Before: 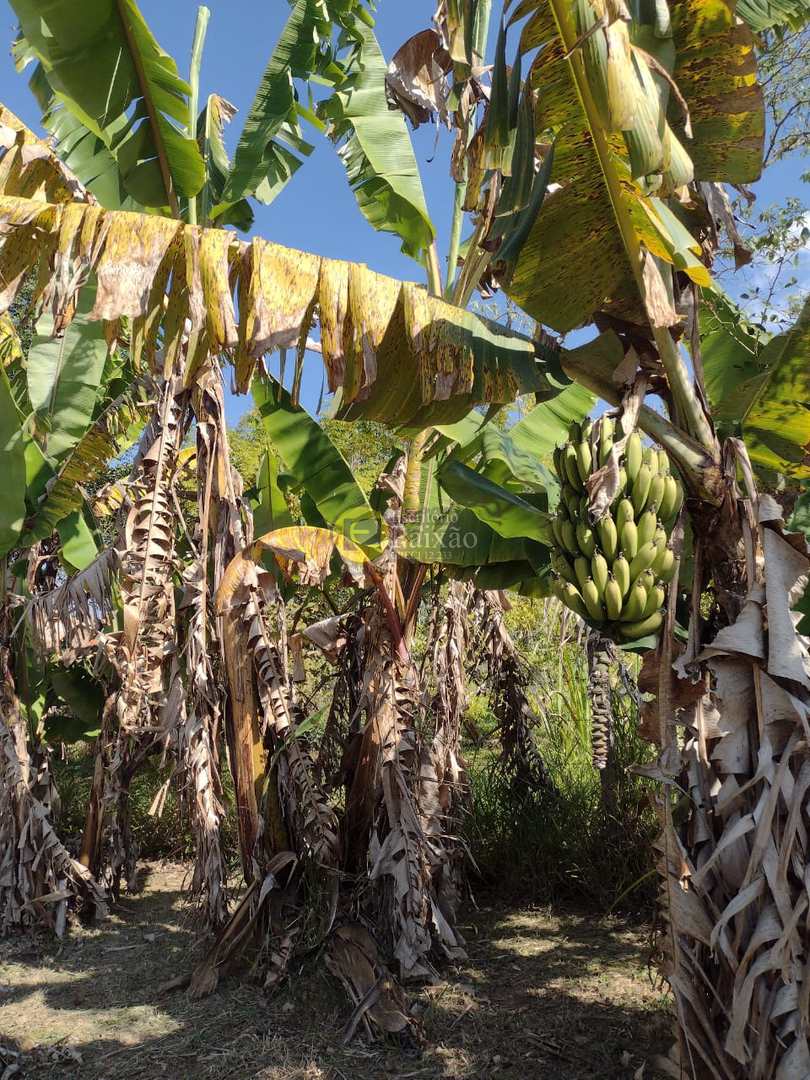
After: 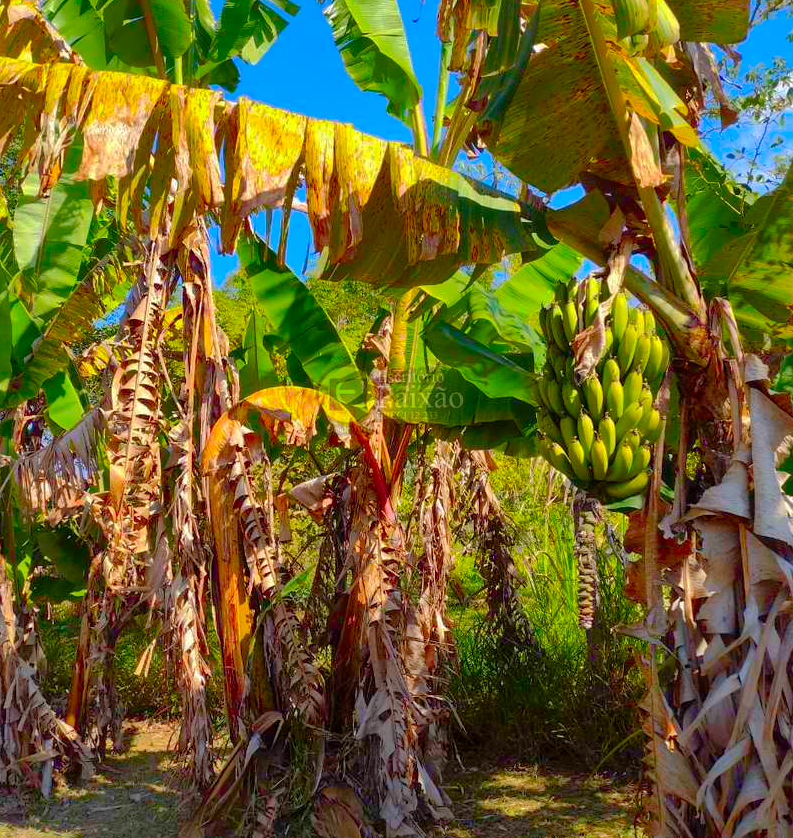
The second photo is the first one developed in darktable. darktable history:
crop and rotate: left 1.814%, top 12.996%, right 0.181%, bottom 9.324%
color balance rgb: linear chroma grading › global chroma 19.843%, perceptual saturation grading › global saturation -0.005%, perceptual saturation grading › highlights -19.923%, perceptual saturation grading › shadows 19.068%
shadows and highlights: on, module defaults
color correction: highlights b* 0.058, saturation 2.09
